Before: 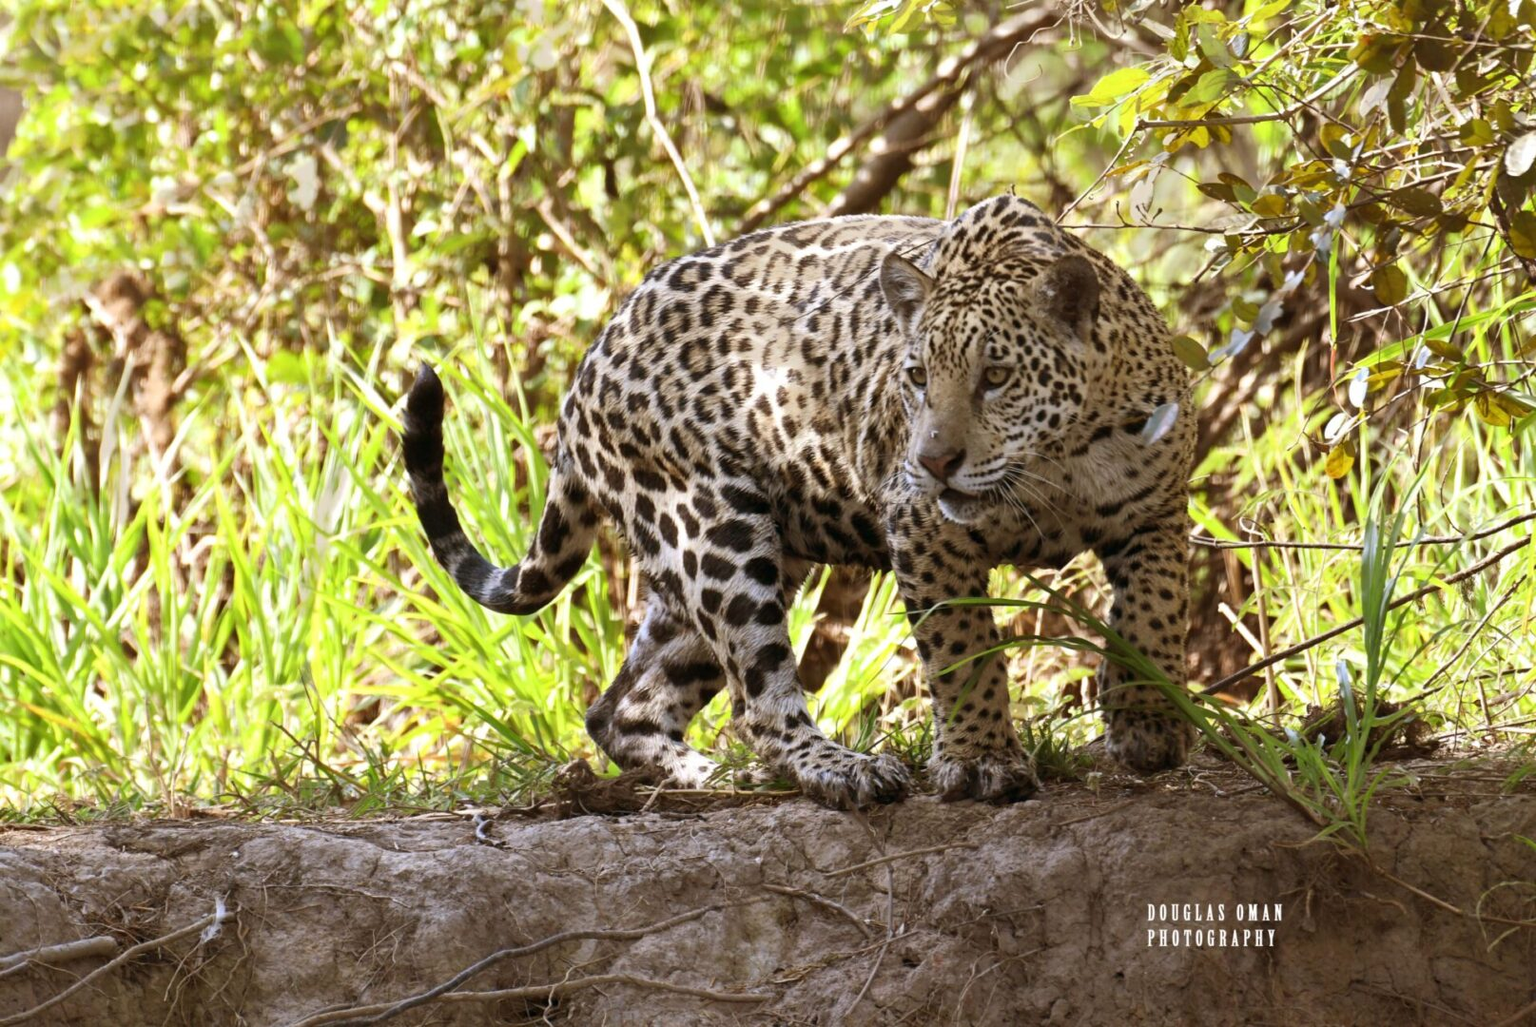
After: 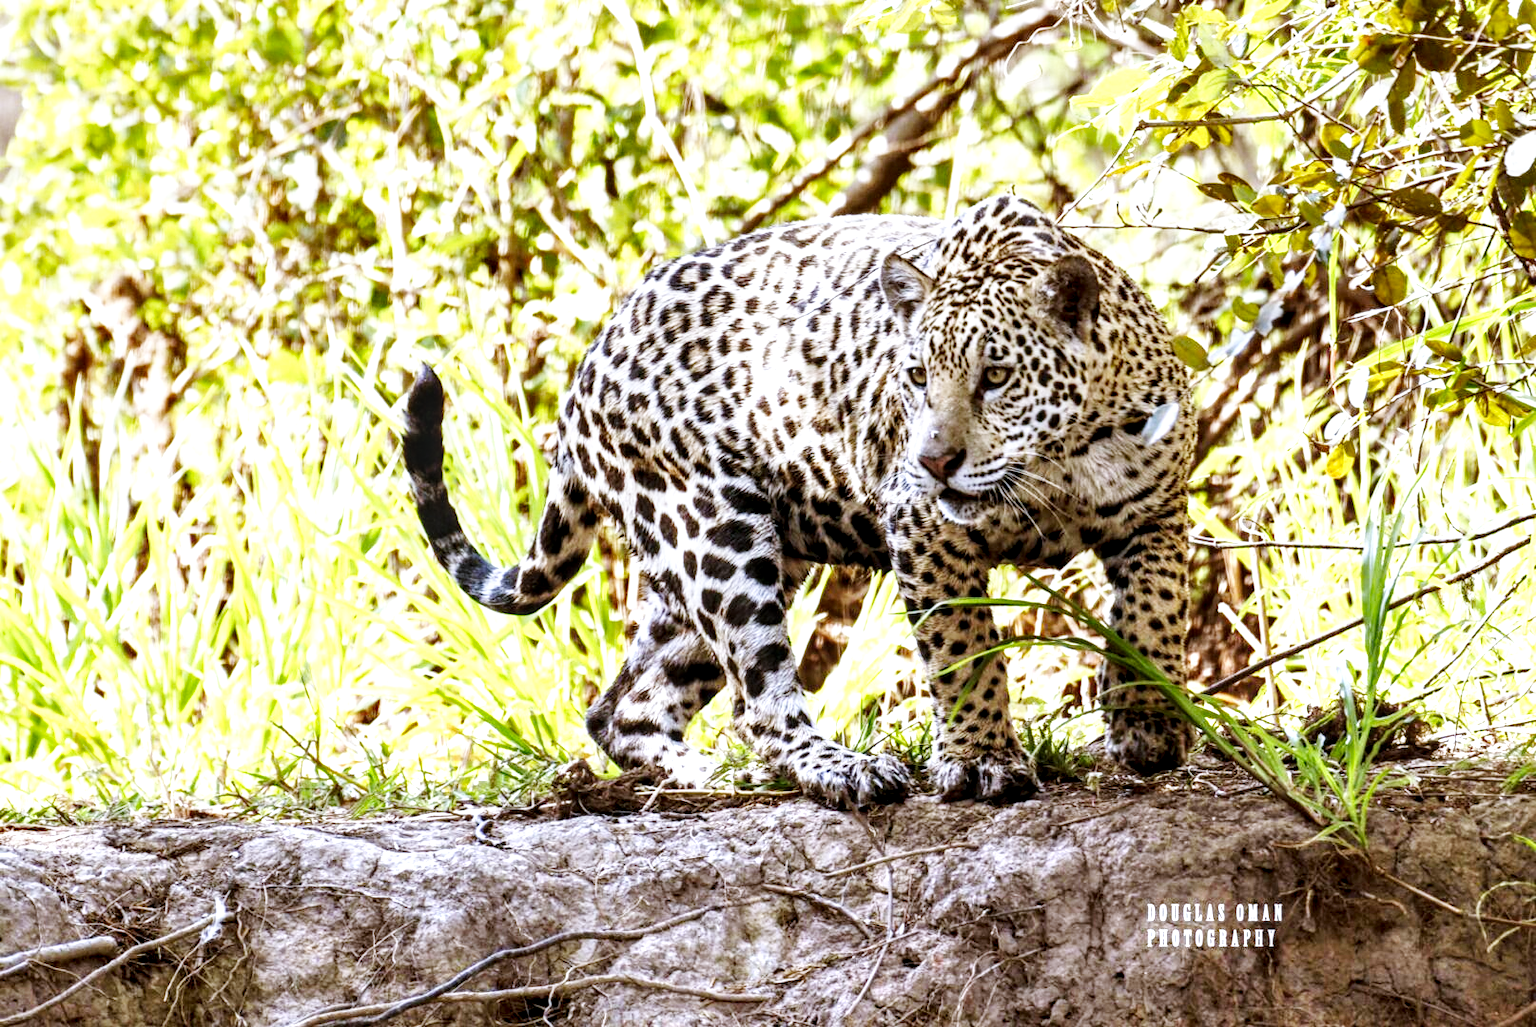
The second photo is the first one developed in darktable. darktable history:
white balance: red 0.948, green 1.02, blue 1.176
local contrast: detail 160%
base curve: curves: ch0 [(0, 0.003) (0.001, 0.002) (0.006, 0.004) (0.02, 0.022) (0.048, 0.086) (0.094, 0.234) (0.162, 0.431) (0.258, 0.629) (0.385, 0.8) (0.548, 0.918) (0.751, 0.988) (1, 1)], preserve colors none
